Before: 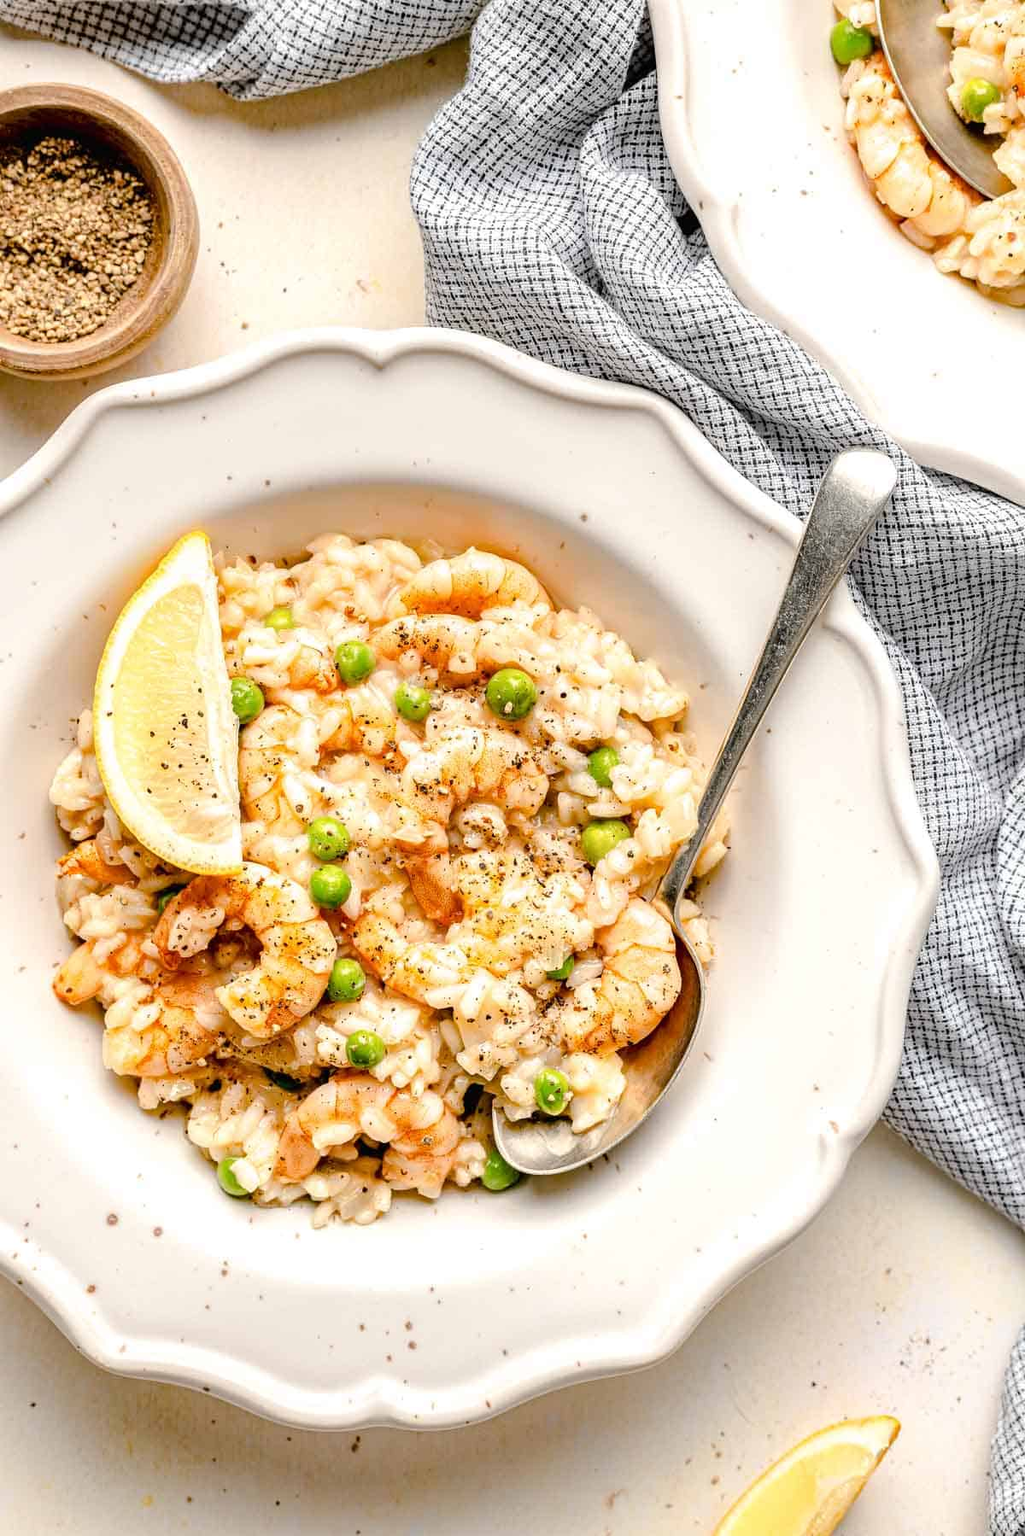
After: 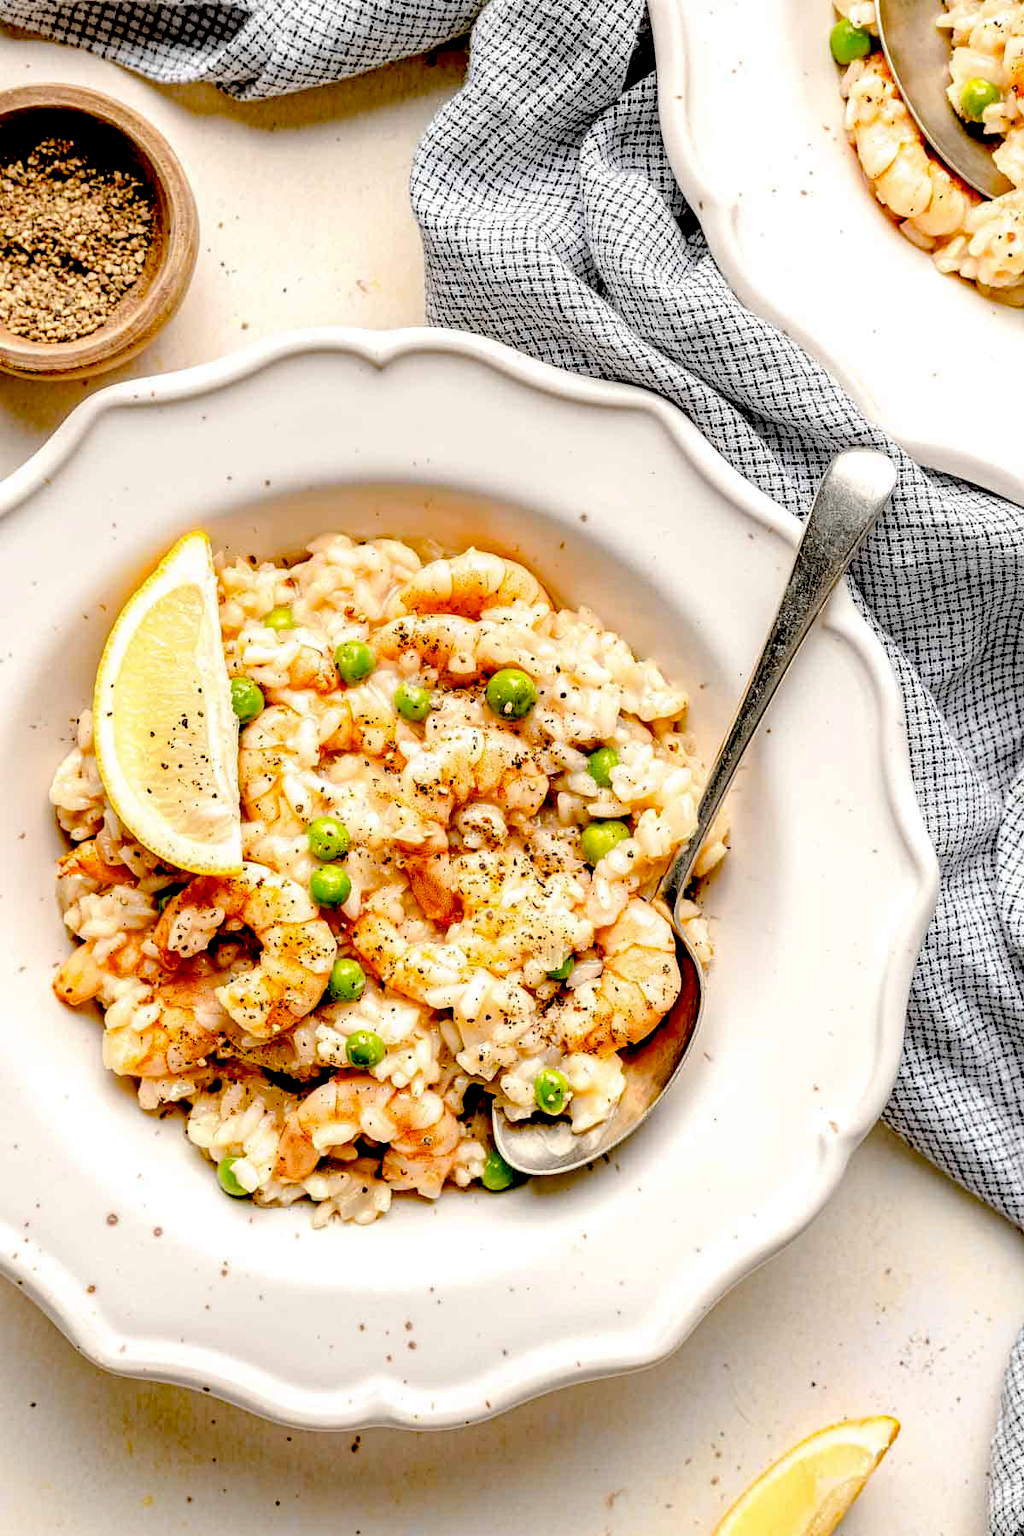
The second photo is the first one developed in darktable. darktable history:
exposure: black level correction 0.057, compensate exposure bias true, compensate highlight preservation false
